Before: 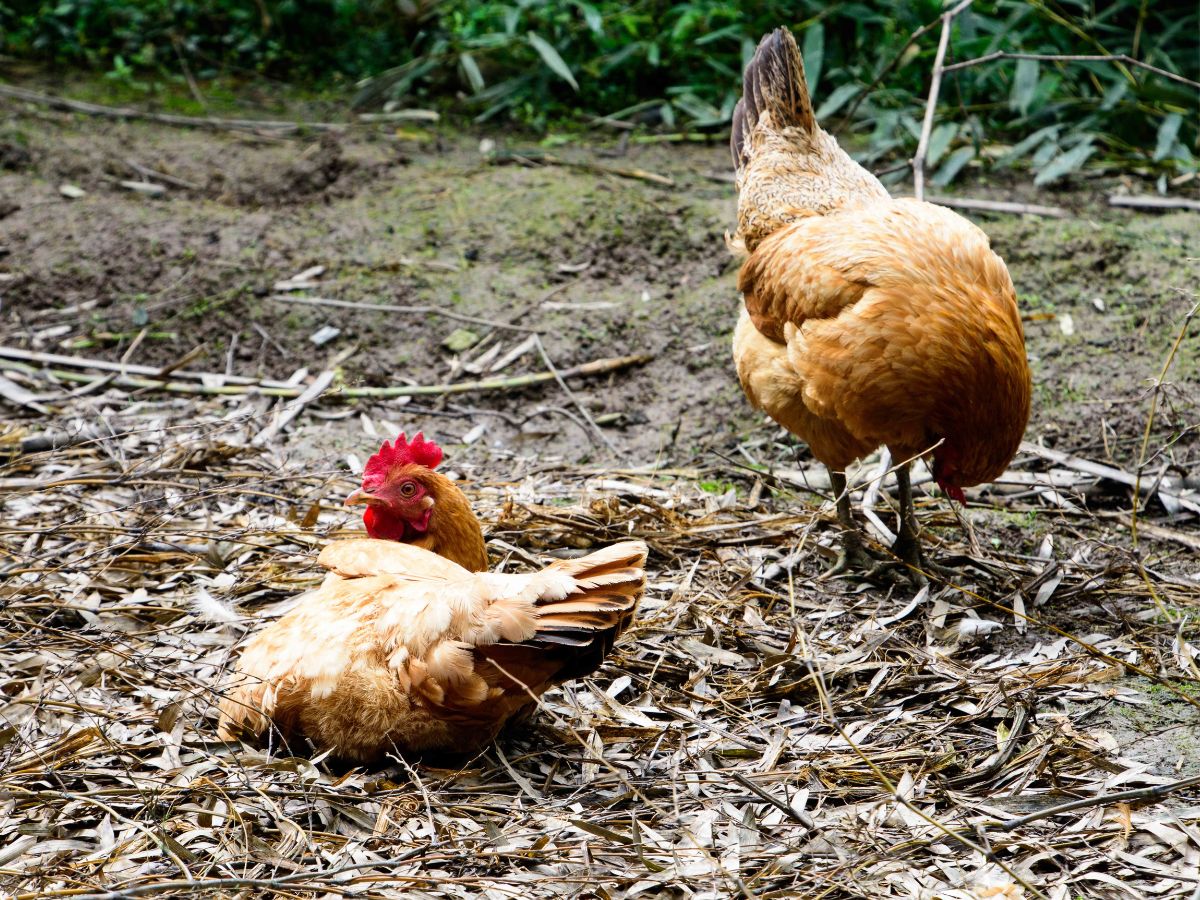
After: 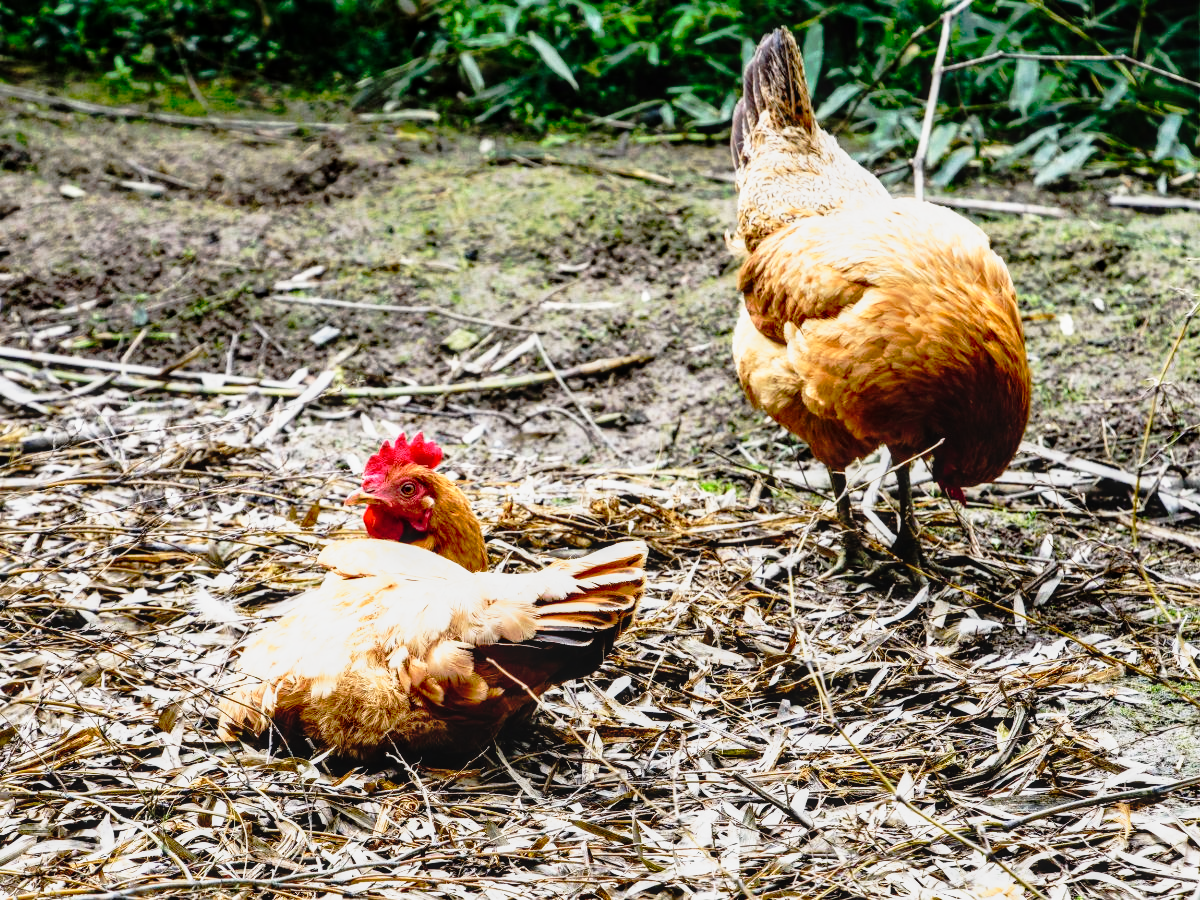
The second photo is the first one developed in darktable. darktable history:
local contrast: on, module defaults
tone curve: curves: ch0 [(0, 0.015) (0.091, 0.055) (0.184, 0.159) (0.304, 0.382) (0.492, 0.579) (0.628, 0.755) (0.832, 0.932) (0.984, 0.963)]; ch1 [(0, 0) (0.34, 0.235) (0.493, 0.5) (0.554, 0.56) (0.764, 0.815) (1, 1)]; ch2 [(0, 0) (0.44, 0.458) (0.476, 0.477) (0.542, 0.586) (0.674, 0.724) (1, 1)], preserve colors none
